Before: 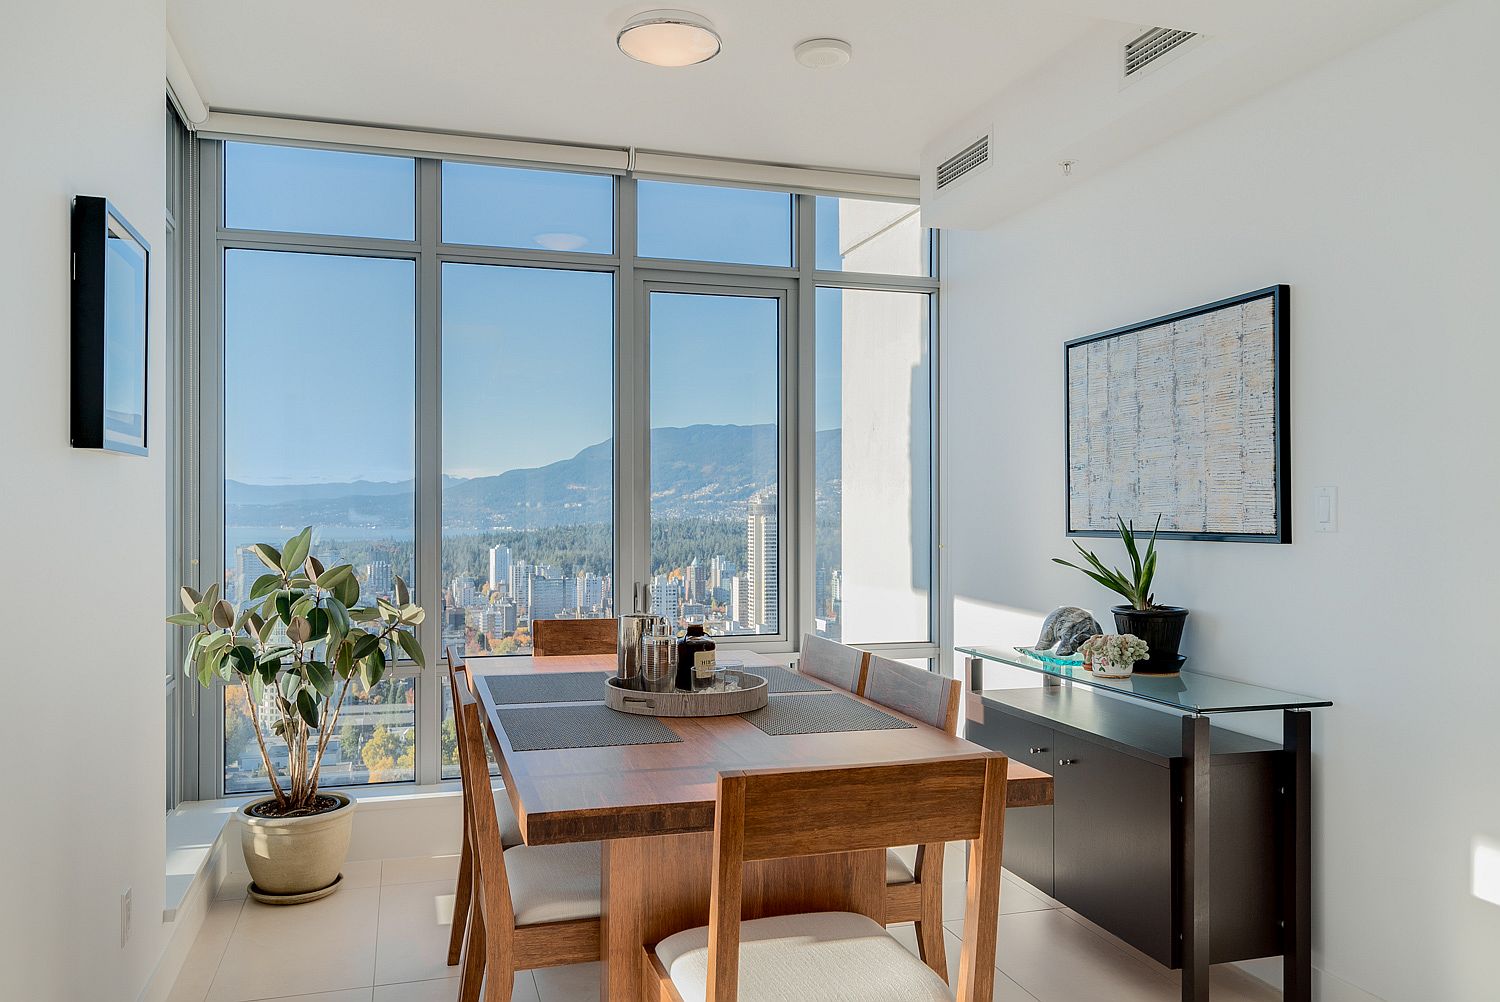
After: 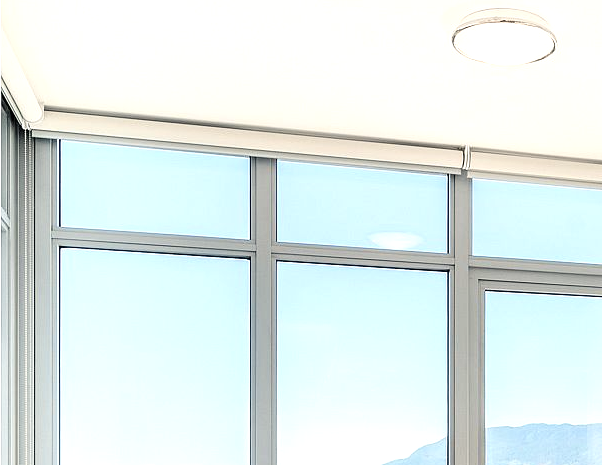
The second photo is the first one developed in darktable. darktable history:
crop and rotate: left 11.059%, top 0.118%, right 48.801%, bottom 53.47%
tone equalizer: -8 EV -0.743 EV, -7 EV -0.708 EV, -6 EV -0.62 EV, -5 EV -0.39 EV, -3 EV 0.37 EV, -2 EV 0.6 EV, -1 EV 0.699 EV, +0 EV 0.734 EV
exposure: black level correction 0, exposure 0.396 EV, compensate exposure bias true, compensate highlight preservation false
contrast brightness saturation: contrast 0.097, saturation -0.354
color balance rgb: highlights gain › chroma 2.053%, highlights gain › hue 73.65°, perceptual saturation grading › global saturation -0.55%, global vibrance 20%
